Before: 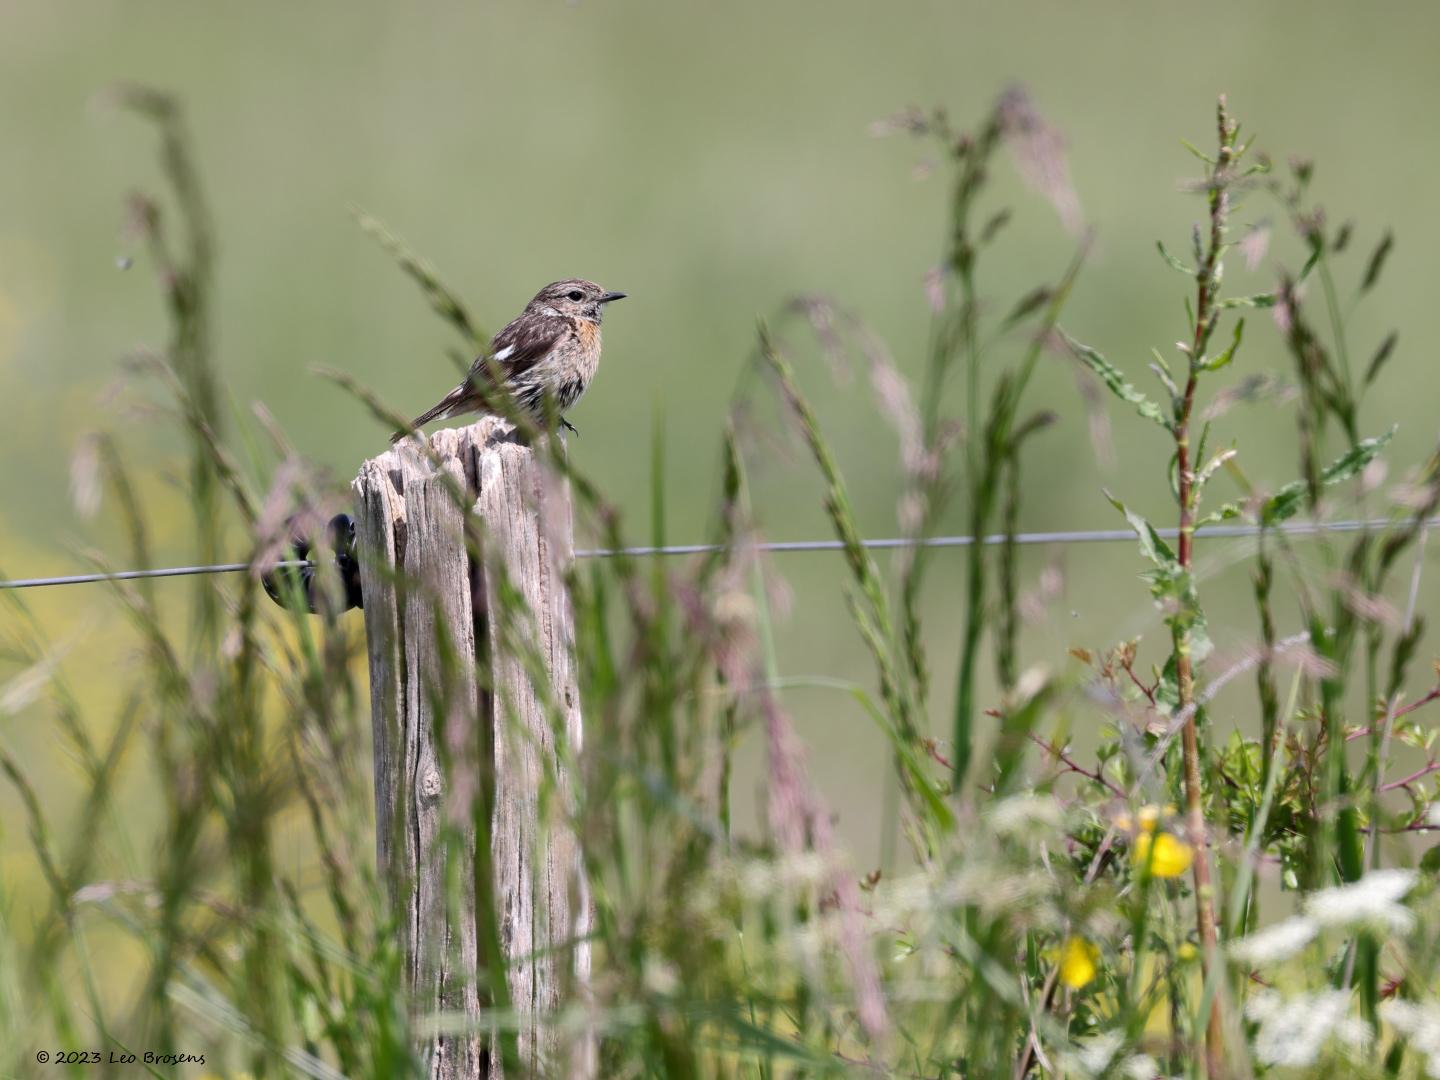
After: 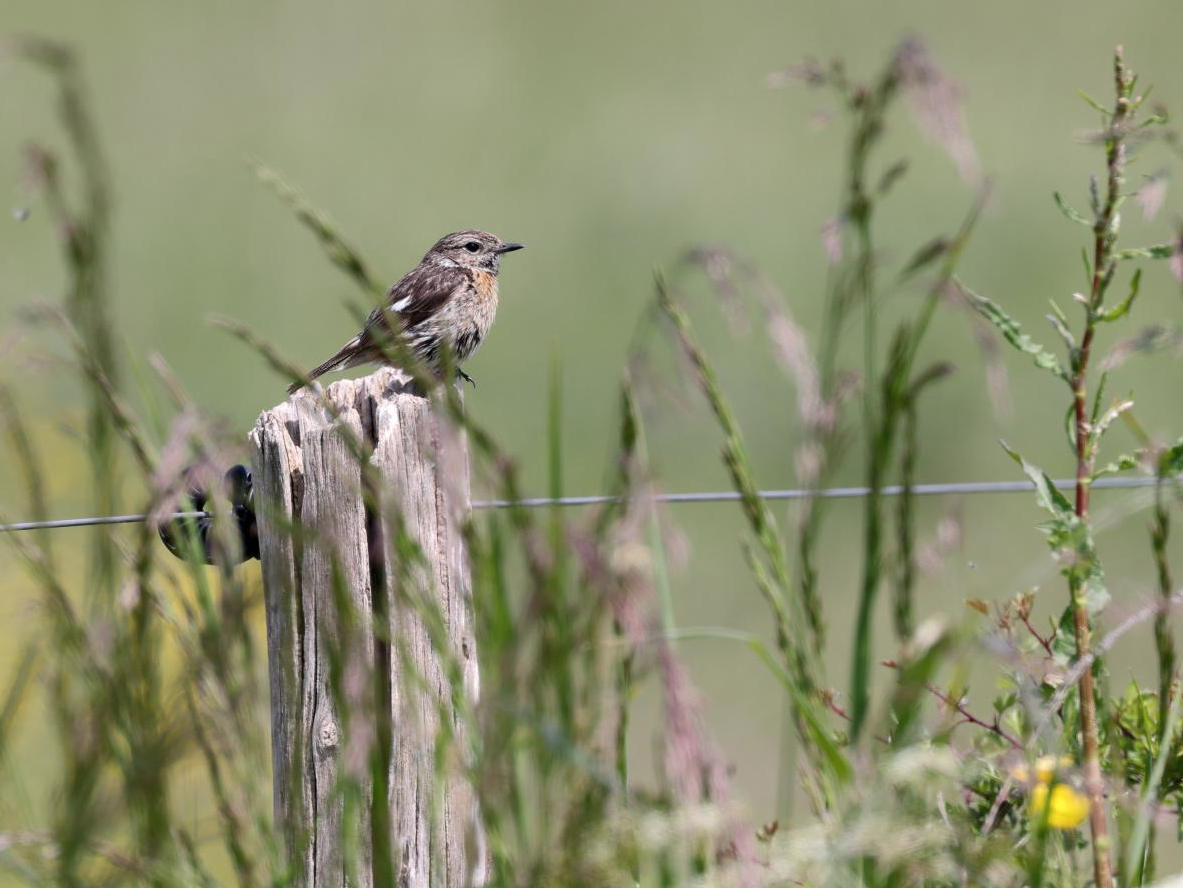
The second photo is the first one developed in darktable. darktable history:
contrast brightness saturation: saturation -0.05
crop and rotate: left 7.196%, top 4.574%, right 10.605%, bottom 13.178%
